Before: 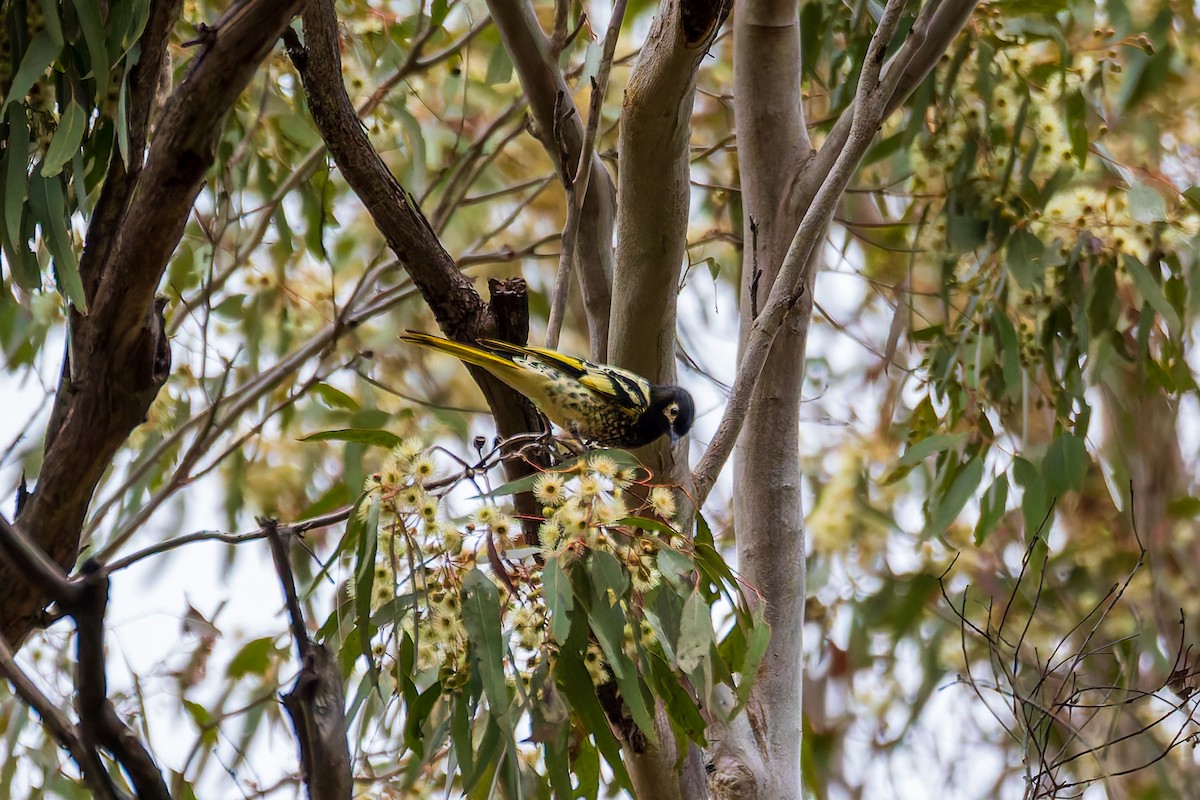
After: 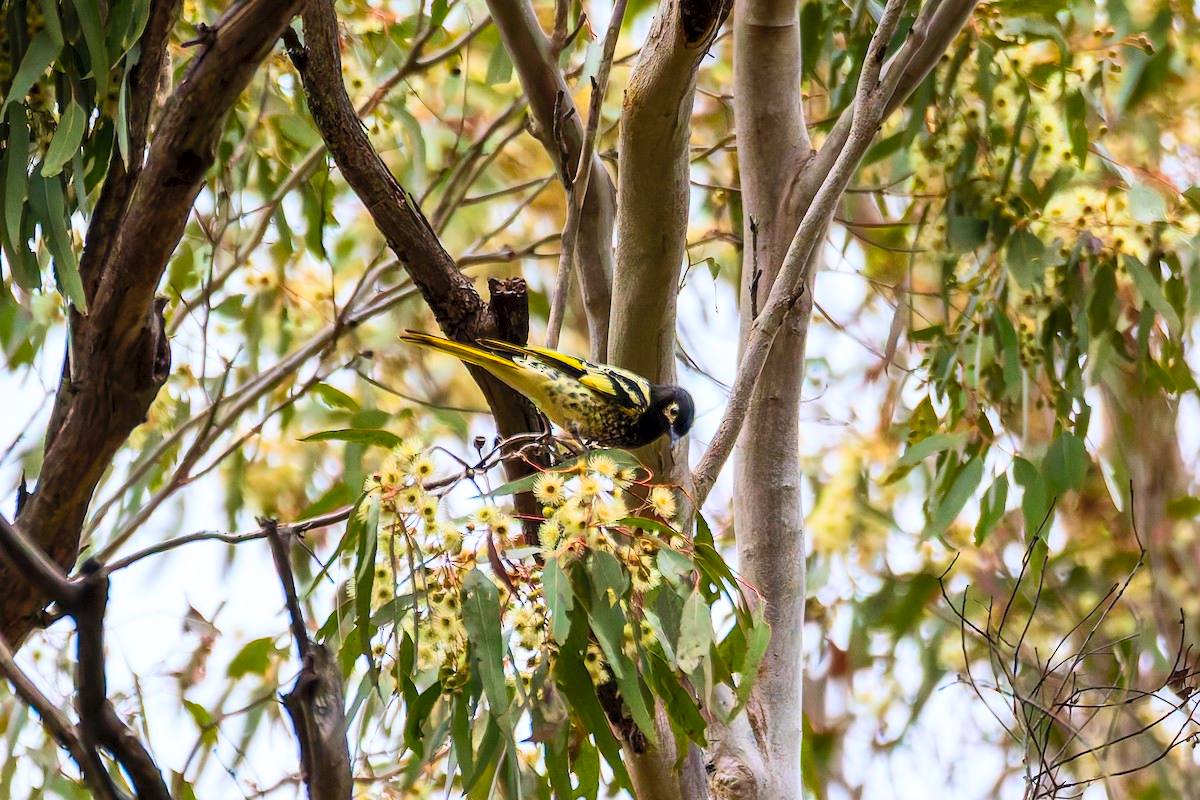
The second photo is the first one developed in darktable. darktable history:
exposure: black level correction 0.001, exposure 0.014 EV, compensate highlight preservation false
contrast brightness saturation: contrast 0.24, brightness 0.26, saturation 0.39
